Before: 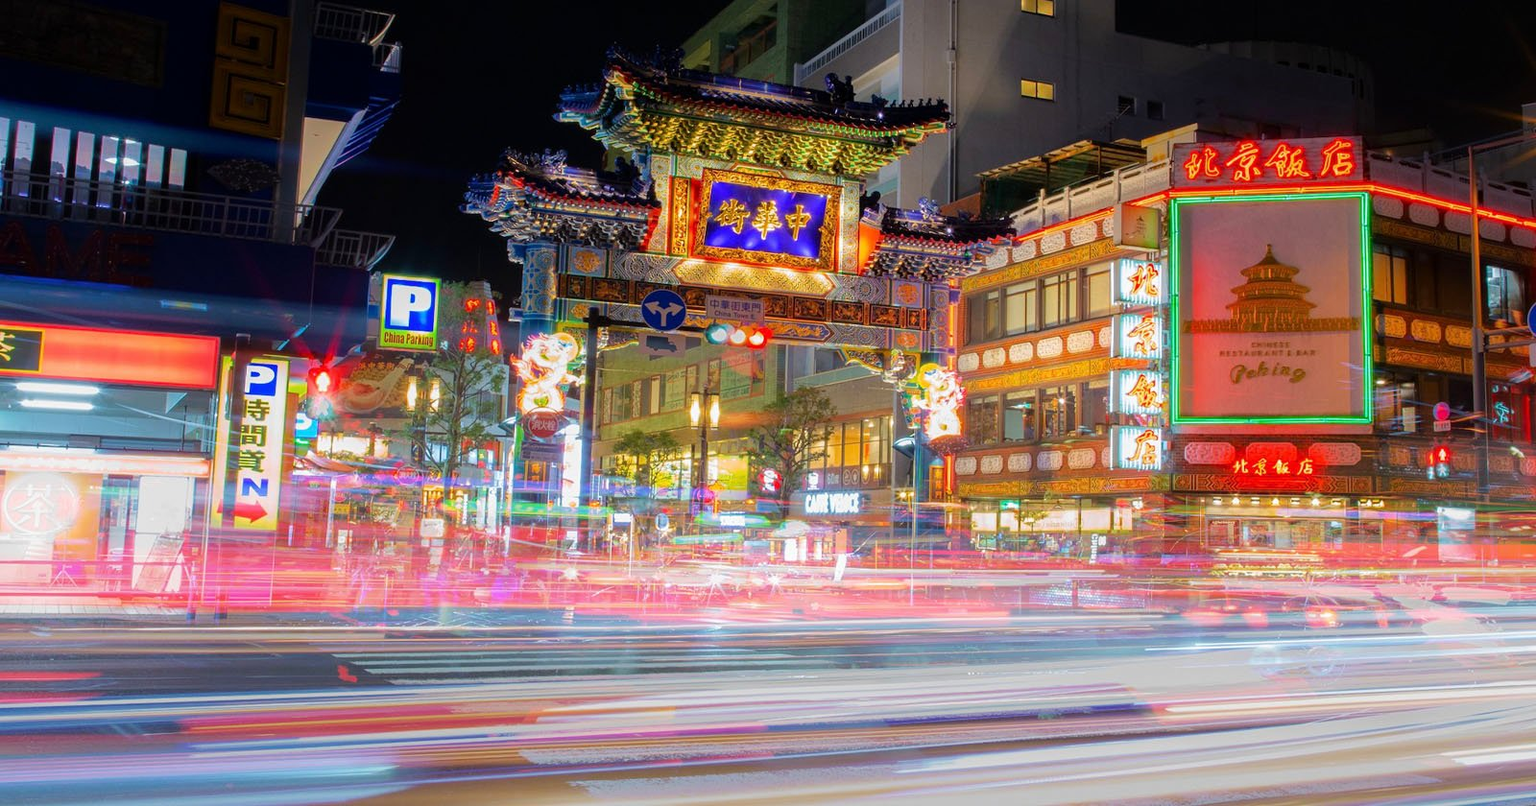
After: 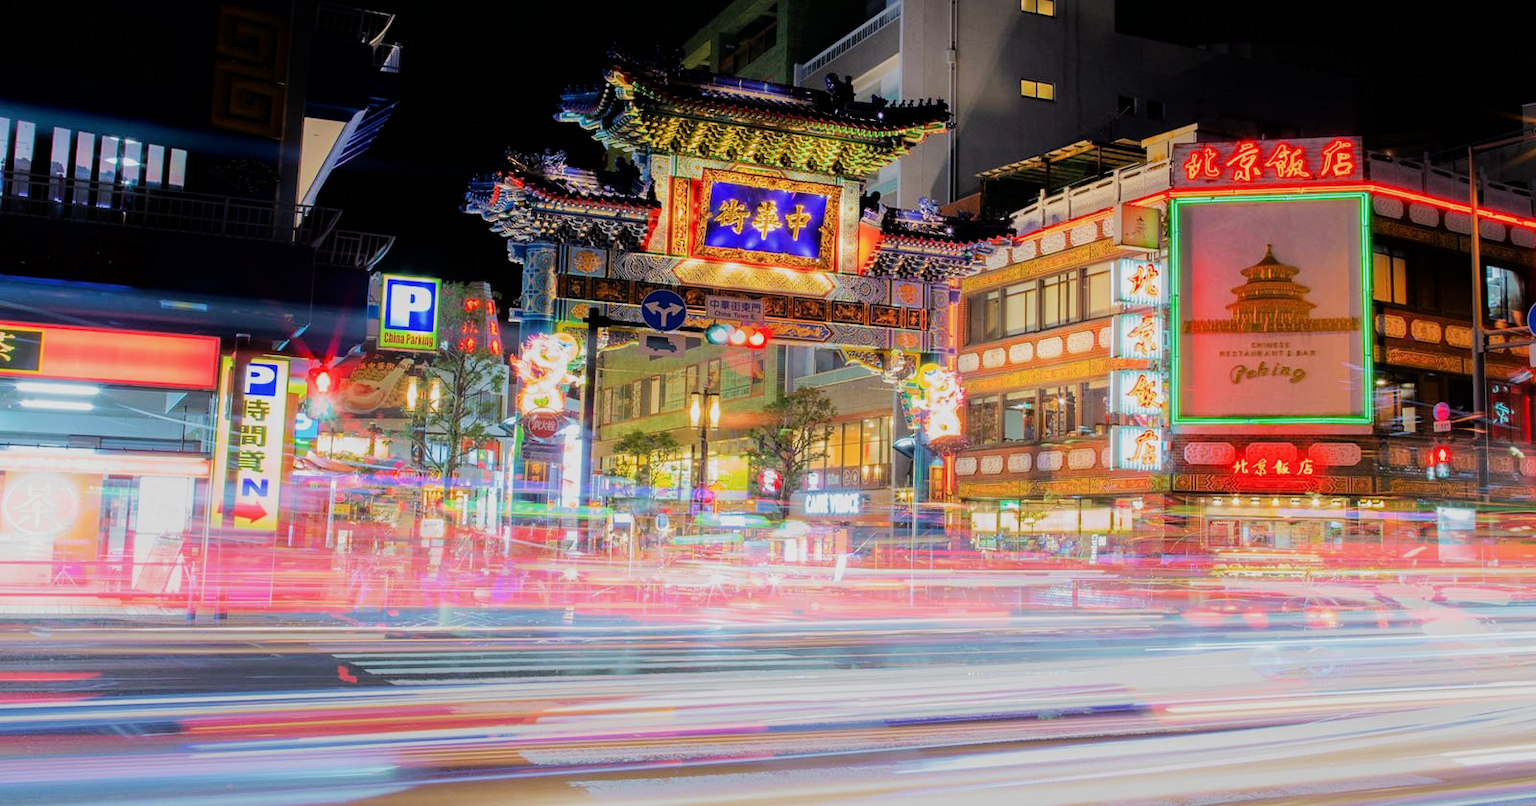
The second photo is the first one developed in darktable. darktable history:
exposure: exposure 0.15 EV, compensate highlight preservation false
tone equalizer: -8 EV -0.417 EV, -7 EV -0.389 EV, -6 EV -0.333 EV, -5 EV -0.222 EV, -3 EV 0.222 EV, -2 EV 0.333 EV, -1 EV 0.389 EV, +0 EV 0.417 EV, edges refinement/feathering 500, mask exposure compensation -1.57 EV, preserve details no
filmic rgb: black relative exposure -7.65 EV, white relative exposure 4.56 EV, hardness 3.61
